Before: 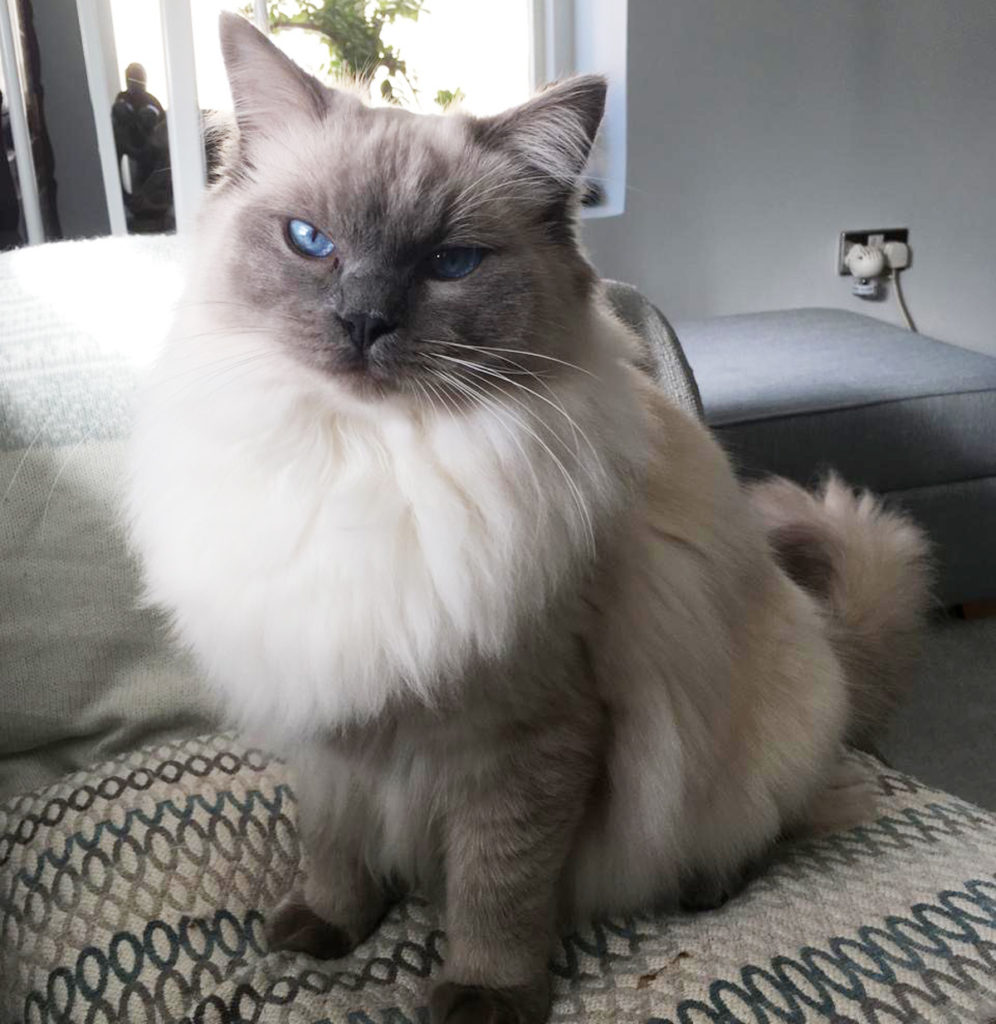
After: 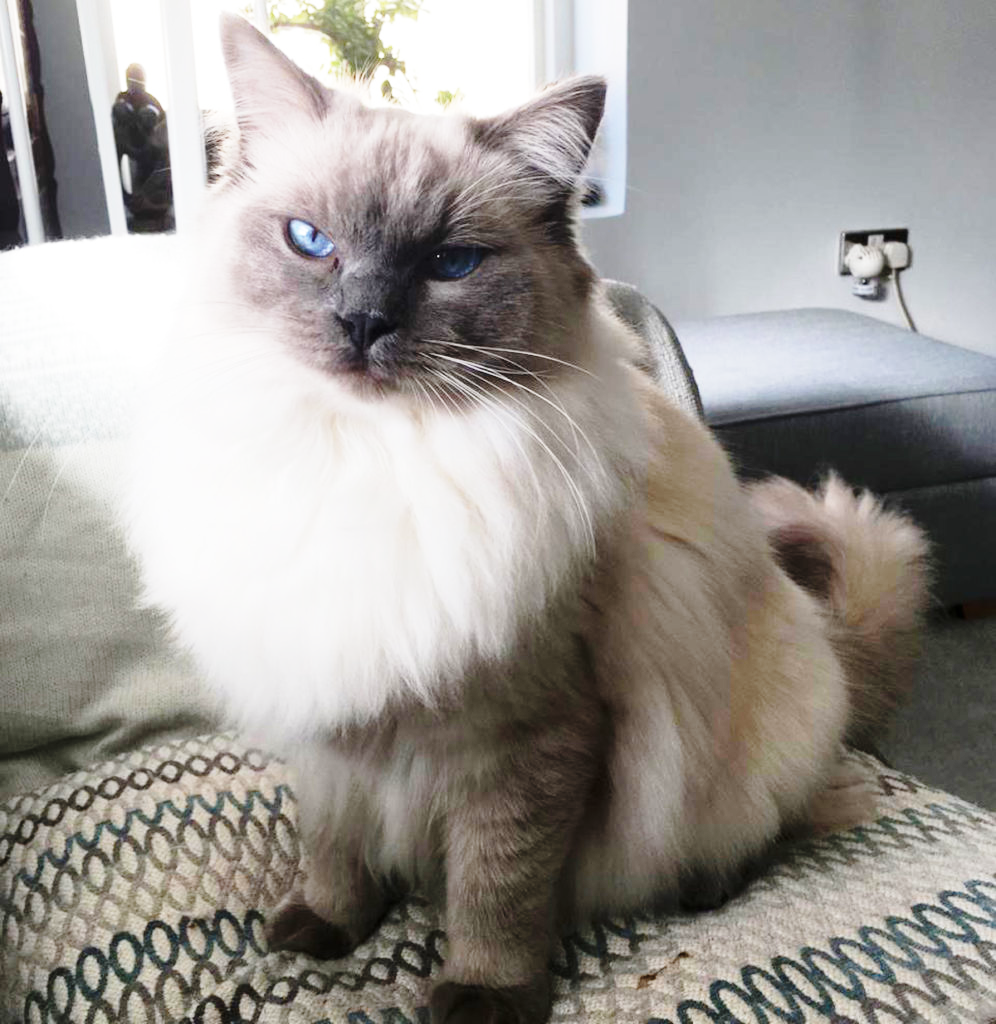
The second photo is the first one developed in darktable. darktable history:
base curve: curves: ch0 [(0, 0) (0.028, 0.03) (0.121, 0.232) (0.46, 0.748) (0.859, 0.968) (1, 1)], preserve colors none
color zones: curves: ch0 [(0, 0.5) (0.125, 0.4) (0.25, 0.5) (0.375, 0.4) (0.5, 0.4) (0.625, 0.35) (0.75, 0.35) (0.875, 0.5)]; ch1 [(0, 0.35) (0.125, 0.45) (0.25, 0.35) (0.375, 0.35) (0.5, 0.35) (0.625, 0.35) (0.75, 0.45) (0.875, 0.35)]; ch2 [(0, 0.6) (0.125, 0.5) (0.25, 0.5) (0.375, 0.6) (0.5, 0.6) (0.625, 0.5) (0.75, 0.5) (0.875, 0.5)], mix -122.23%
